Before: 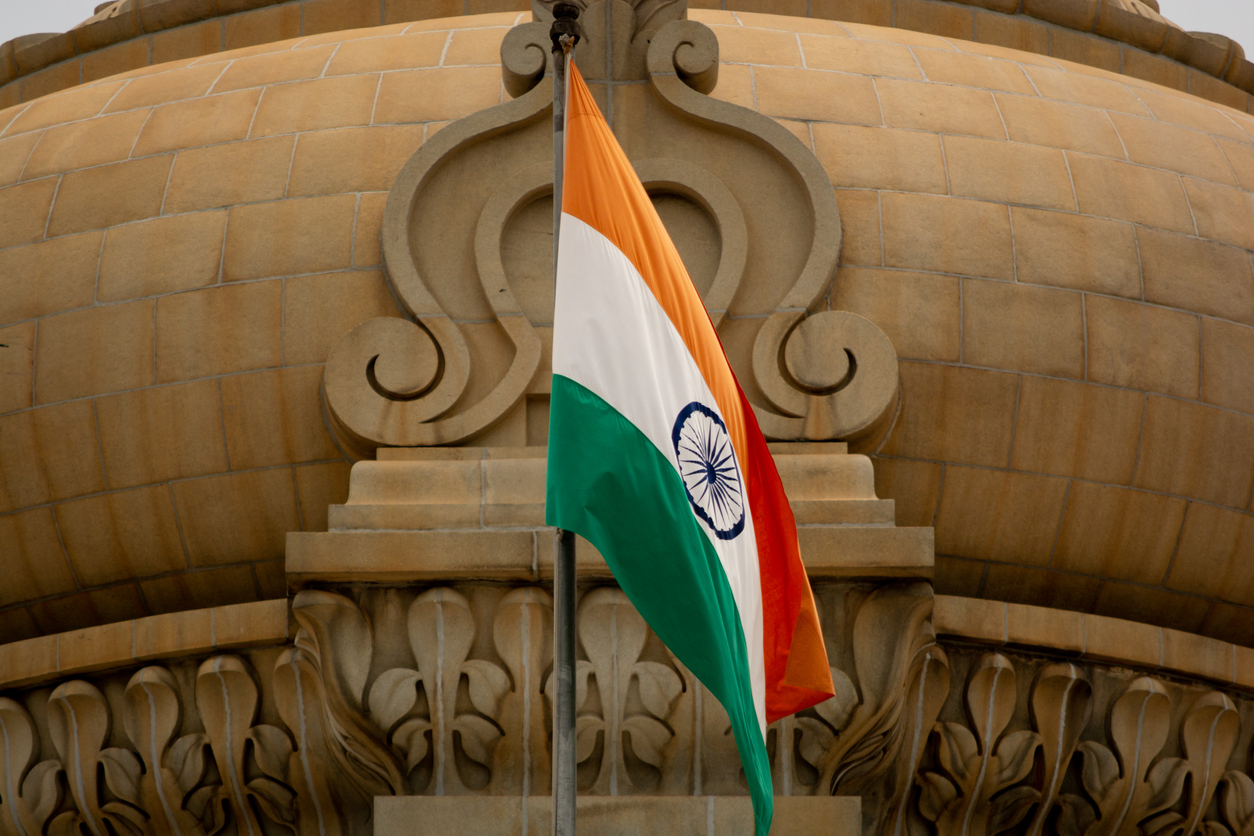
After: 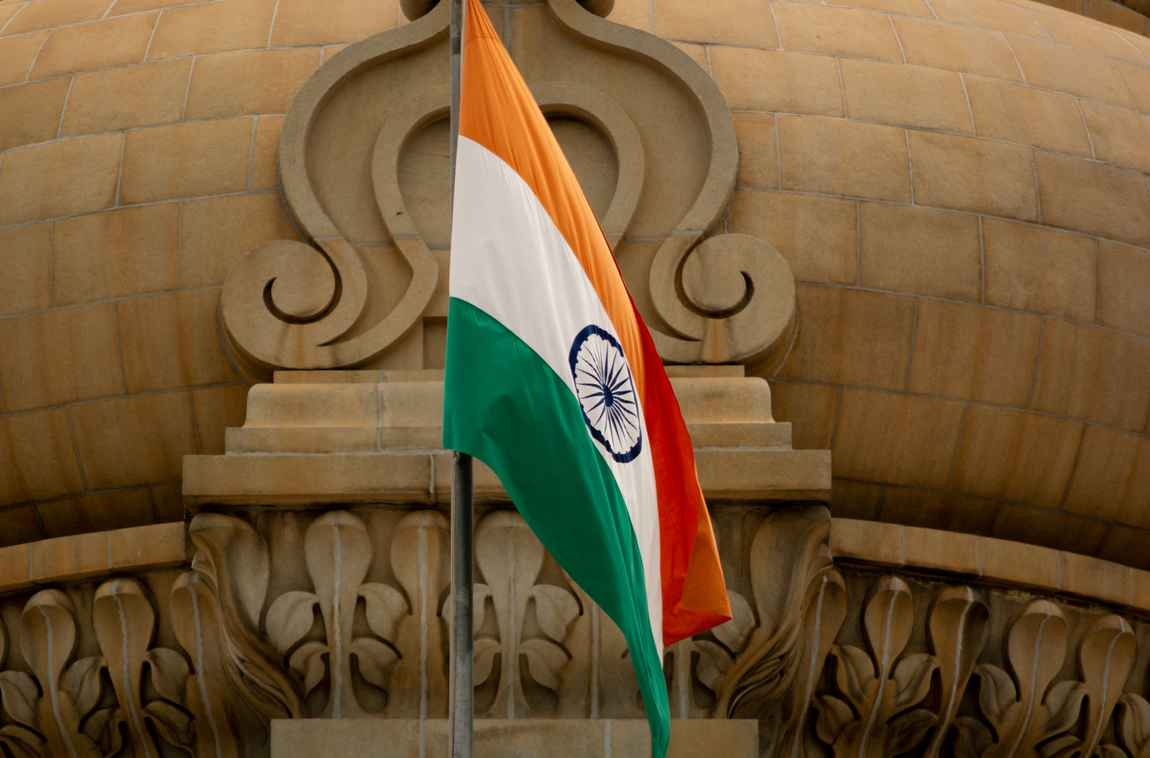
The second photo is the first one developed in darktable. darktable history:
crop and rotate: left 8.244%, top 9.287%
